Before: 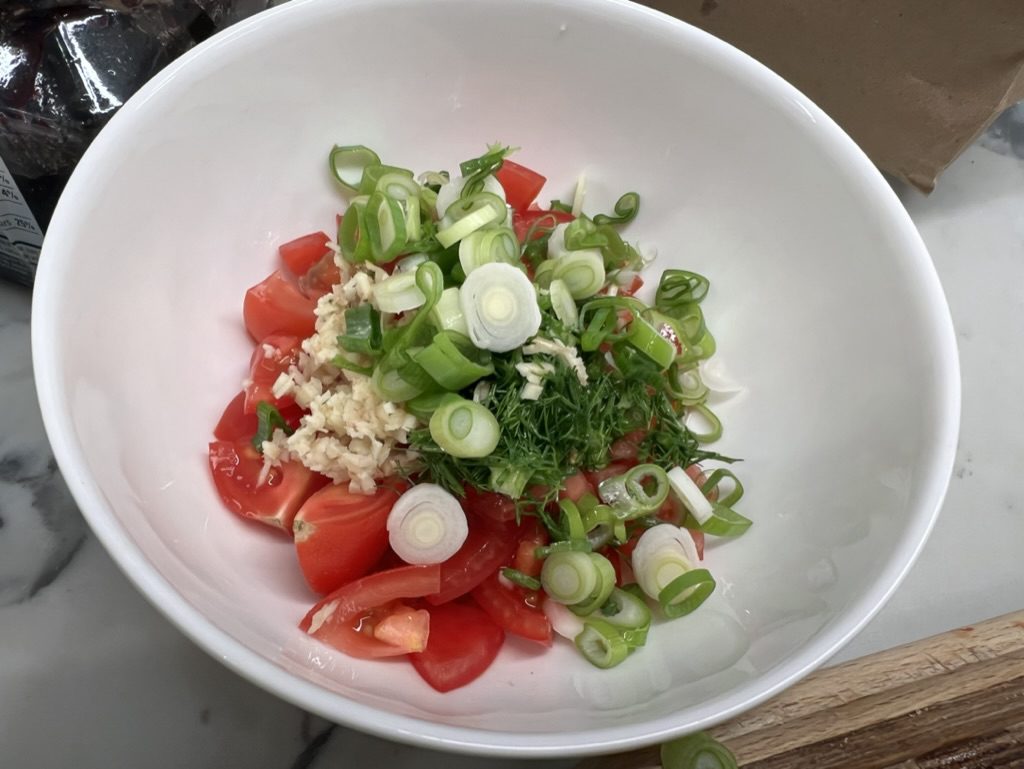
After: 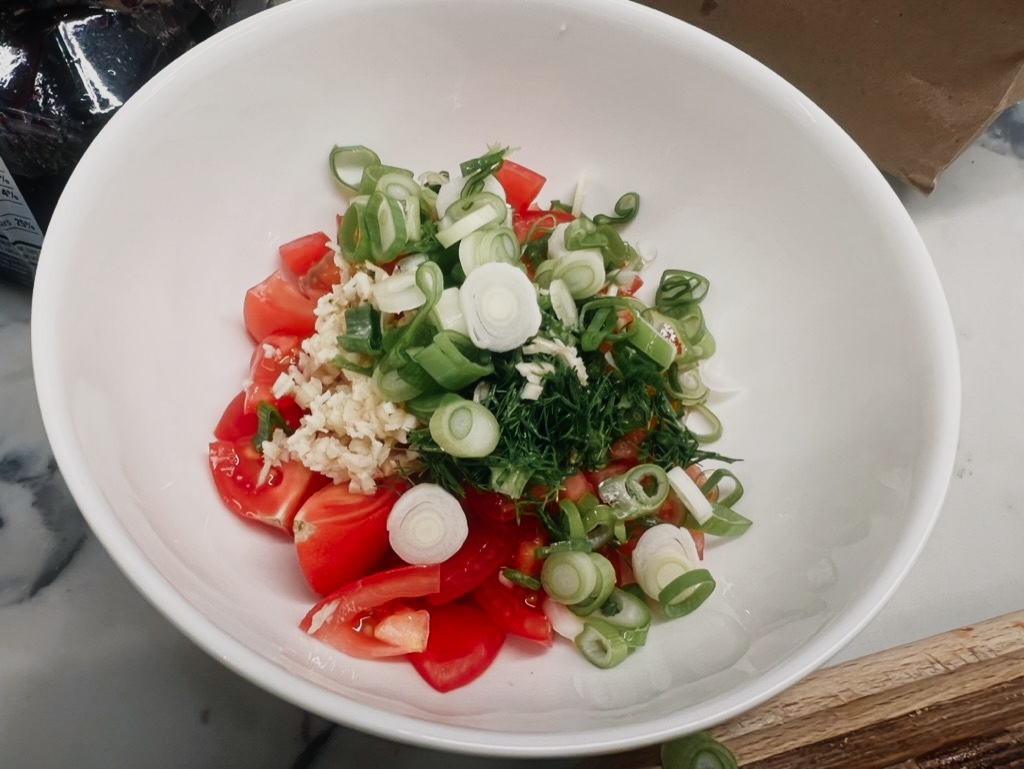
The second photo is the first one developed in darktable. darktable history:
contrast equalizer "soft": y [[0.5, 0.5, 0.468, 0.5, 0.5, 0.5], [0.5 ×6], [0.5 ×6], [0 ×6], [0 ×6]]
color equalizer "creative | pacific": saturation › orange 1.03, saturation › yellow 0.883, saturation › green 0.883, saturation › blue 1.08, saturation › magenta 1.05, hue › orange -4.88, hue › green 8.78, brightness › red 1.06, brightness › orange 1.08, brightness › yellow 0.916, brightness › green 0.916, brightness › cyan 1.04, brightness › blue 1.12, brightness › magenta 1.07
diffuse or sharpen "bloom 10%": radius span 32, 1st order speed 50%, 2nd order speed 50%, 3rd order speed 50%, 4th order speed 50% | blend: blend mode normal, opacity 10%; mask: uniform (no mask)
rgb primaries "creative|atlantic": red hue -0.035, red purity 0.95, green hue 0.087, green purity 1.05, blue hue -0.087, blue purity 1.1
sigmoid: contrast 1.7, skew -0.1, preserve hue 0%, red attenuation 0.1, red rotation 0.035, green attenuation 0.1, green rotation -0.017, blue attenuation 0.15, blue rotation -0.052, base primaries Rec2020
color balance rgb "creative|atlantic": shadows lift › chroma 2%, shadows lift › hue 250°, power › hue 326.4°, highlights gain › chroma 2%, highlights gain › hue 64.8°, global offset › luminance 0.5%, global offset › hue 58.8°, perceptual saturation grading › highlights -25%, perceptual saturation grading › shadows 30%, global vibrance 15%
